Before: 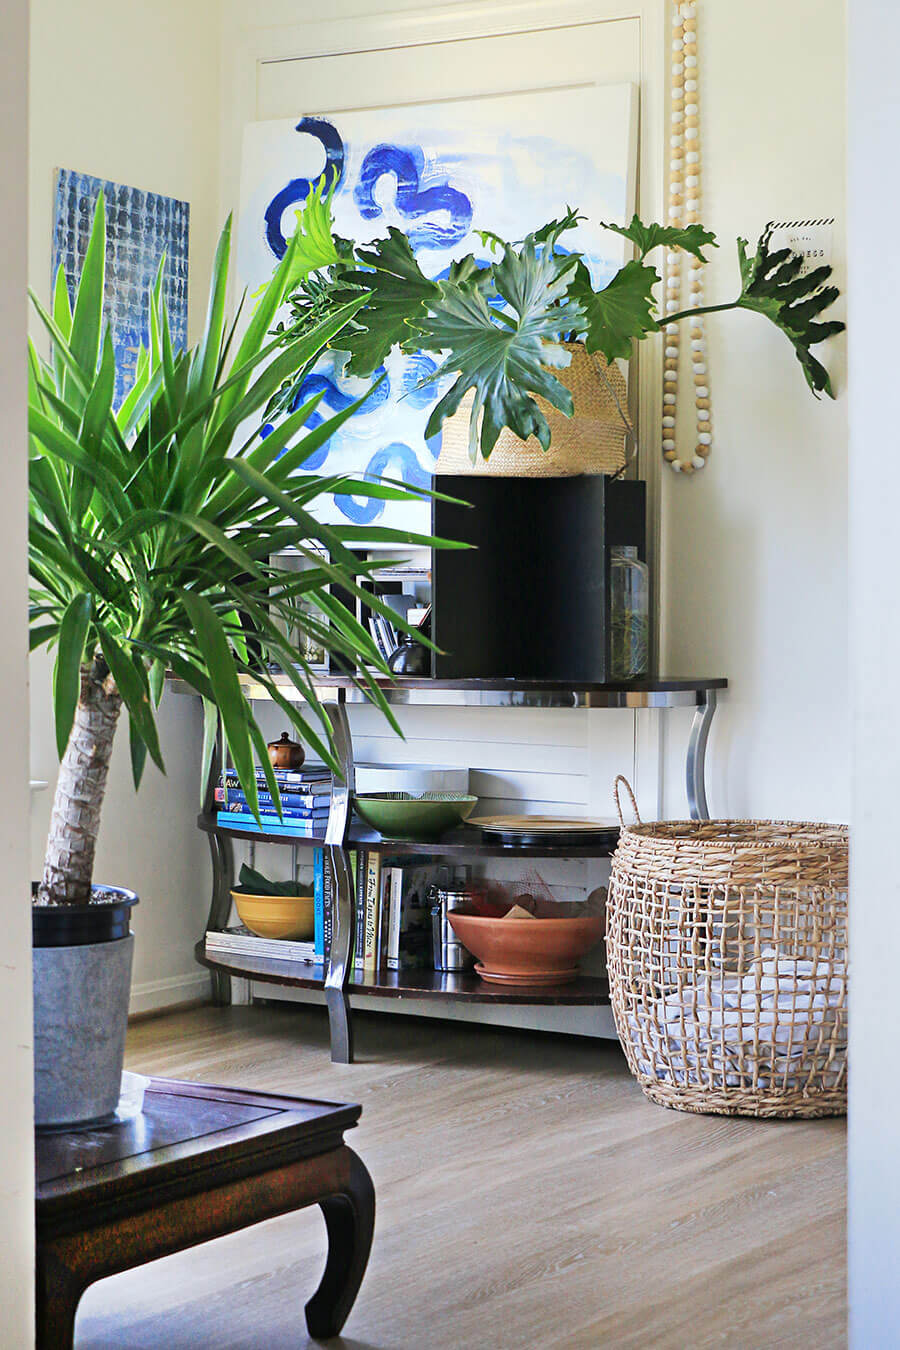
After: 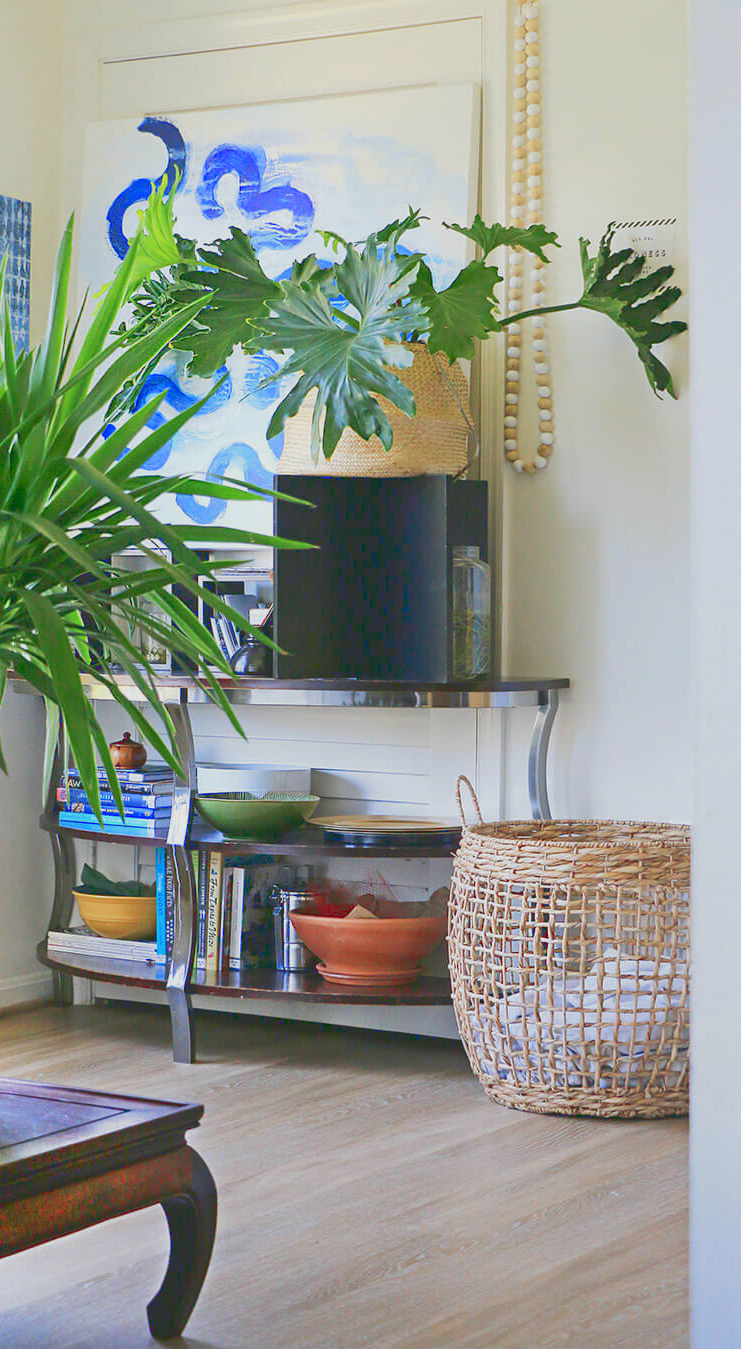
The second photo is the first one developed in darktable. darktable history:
tone curve: curves: ch0 [(0, 0.172) (1, 0.91)], color space Lab, linked channels, preserve colors none
crop: left 17.62%, bottom 0.051%
